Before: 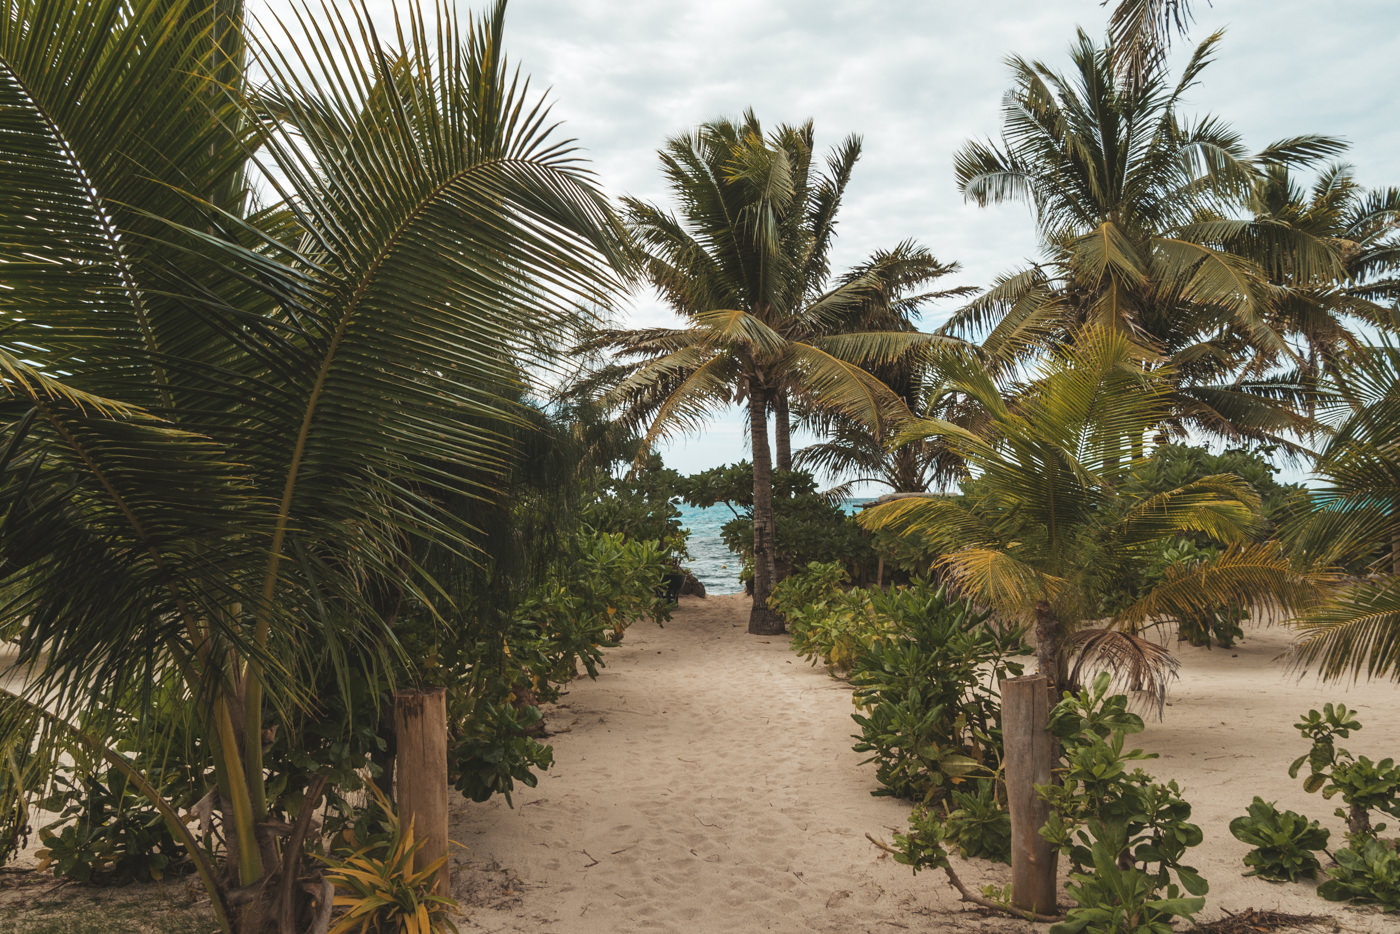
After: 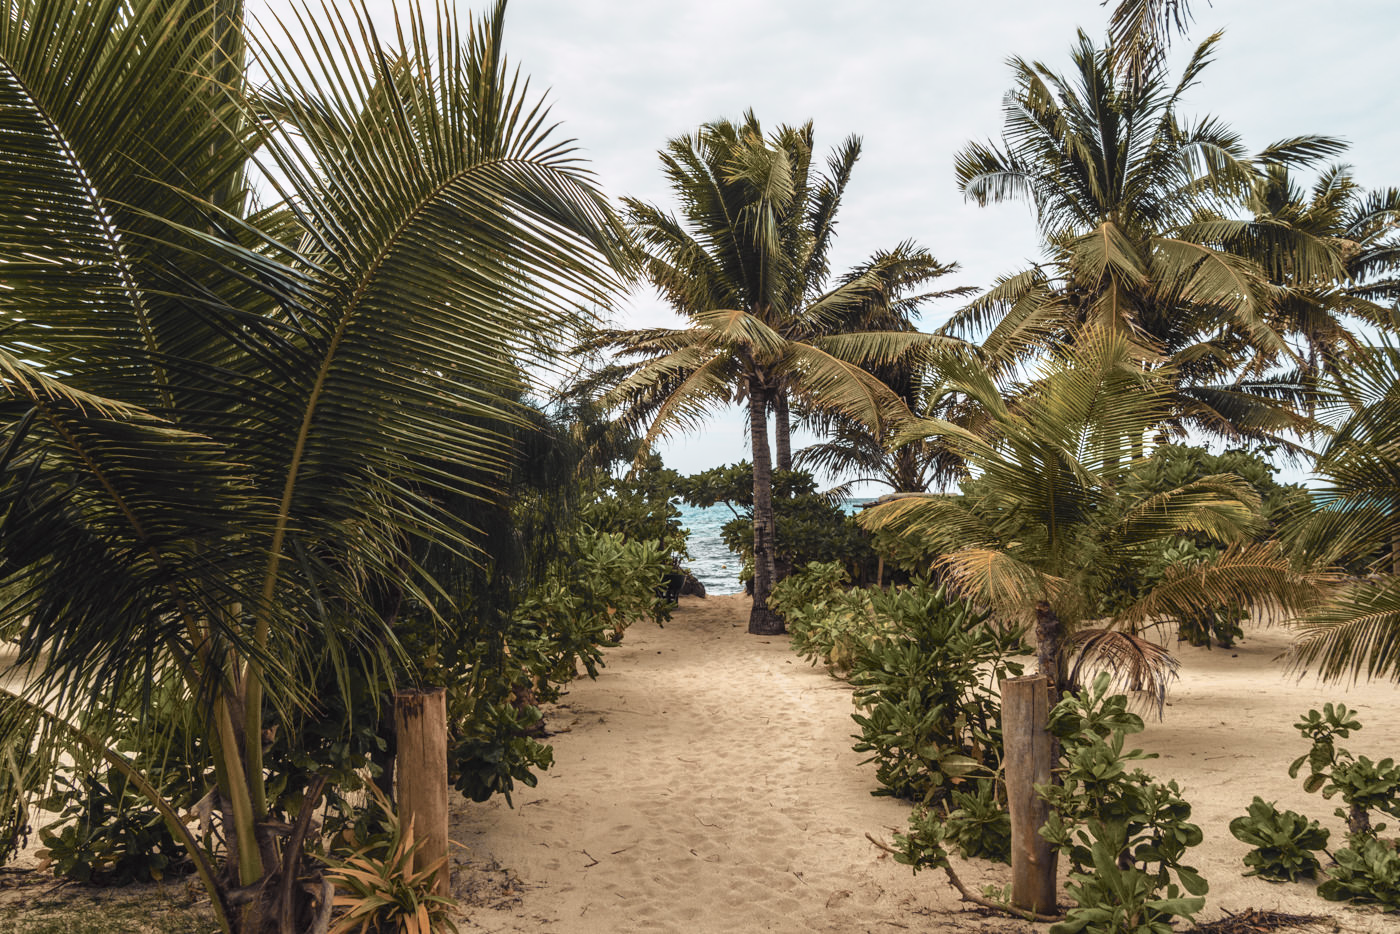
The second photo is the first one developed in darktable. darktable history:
local contrast: on, module defaults
tone curve: curves: ch0 [(0, 0) (0.105, 0.068) (0.195, 0.162) (0.283, 0.283) (0.384, 0.404) (0.485, 0.531) (0.638, 0.681) (0.795, 0.879) (1, 0.977)]; ch1 [(0, 0) (0.161, 0.092) (0.35, 0.33) (0.379, 0.401) (0.456, 0.469) (0.498, 0.503) (0.531, 0.537) (0.596, 0.621) (0.635, 0.671) (1, 1)]; ch2 [(0, 0) (0.371, 0.362) (0.437, 0.437) (0.483, 0.484) (0.53, 0.515) (0.56, 0.58) (0.622, 0.606) (1, 1)], color space Lab, independent channels, preserve colors none
